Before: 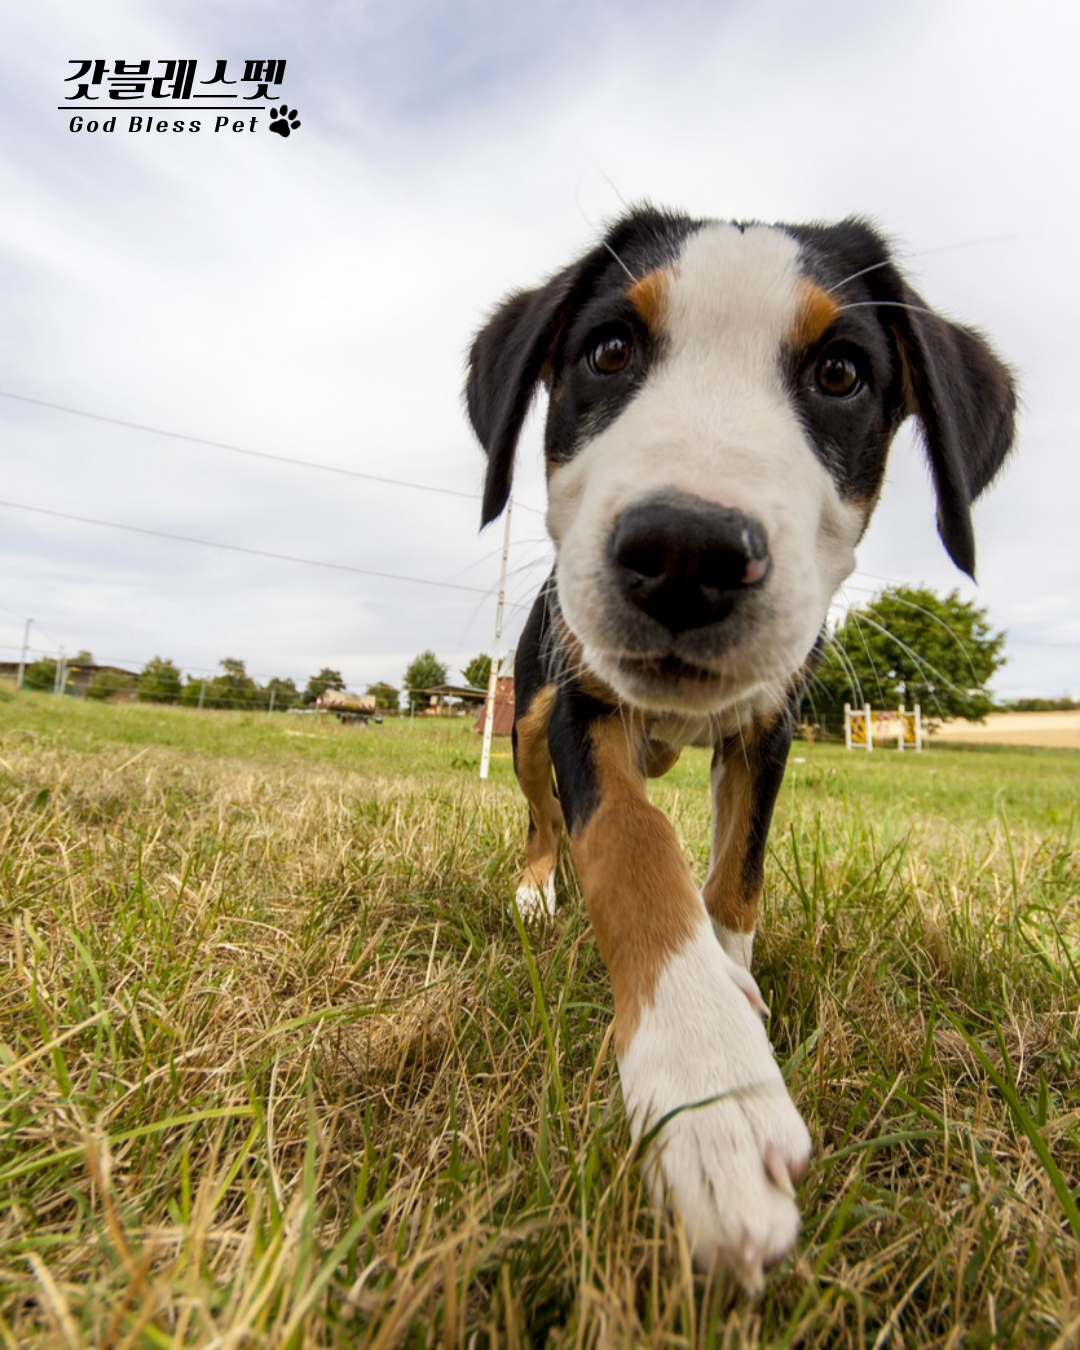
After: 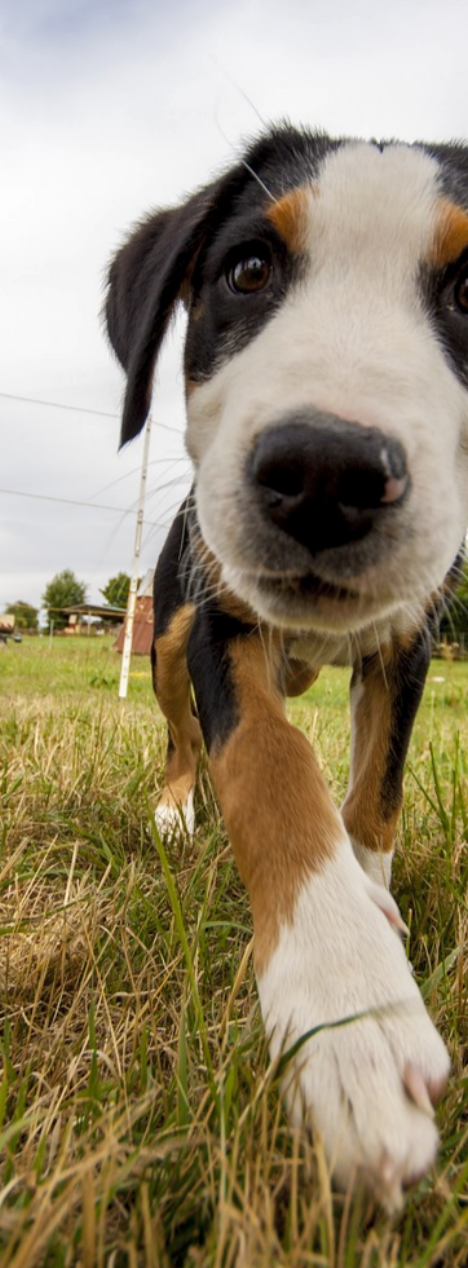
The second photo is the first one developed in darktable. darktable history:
crop: left 33.452%, top 6.025%, right 23.155%
shadows and highlights: shadows 25, highlights -25
